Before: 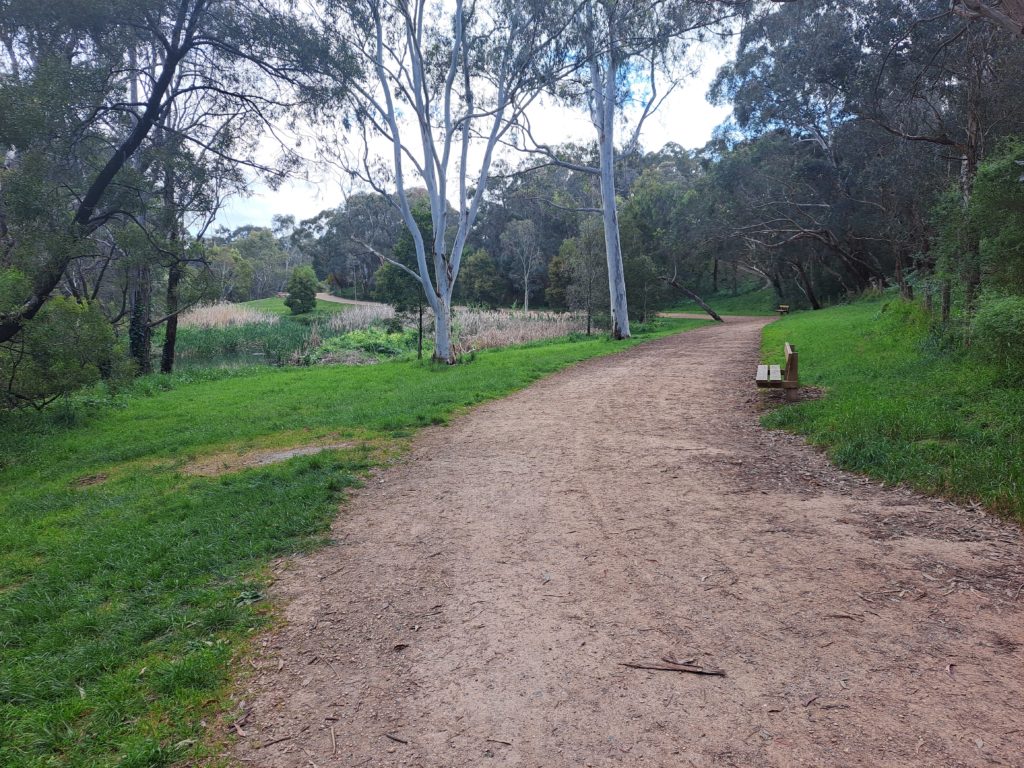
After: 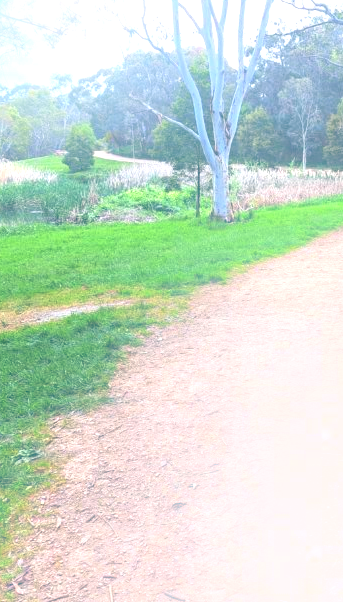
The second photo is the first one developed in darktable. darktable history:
exposure: black level correction 0, exposure 1.1 EV, compensate exposure bias true, compensate highlight preservation false
bloom: on, module defaults
color balance: lift [1.016, 0.983, 1, 1.017], gamma [0.958, 1, 1, 1], gain [0.981, 1.007, 0.993, 1.002], input saturation 118.26%, contrast 13.43%, contrast fulcrum 21.62%, output saturation 82.76%
crop and rotate: left 21.77%, top 18.528%, right 44.676%, bottom 2.997%
